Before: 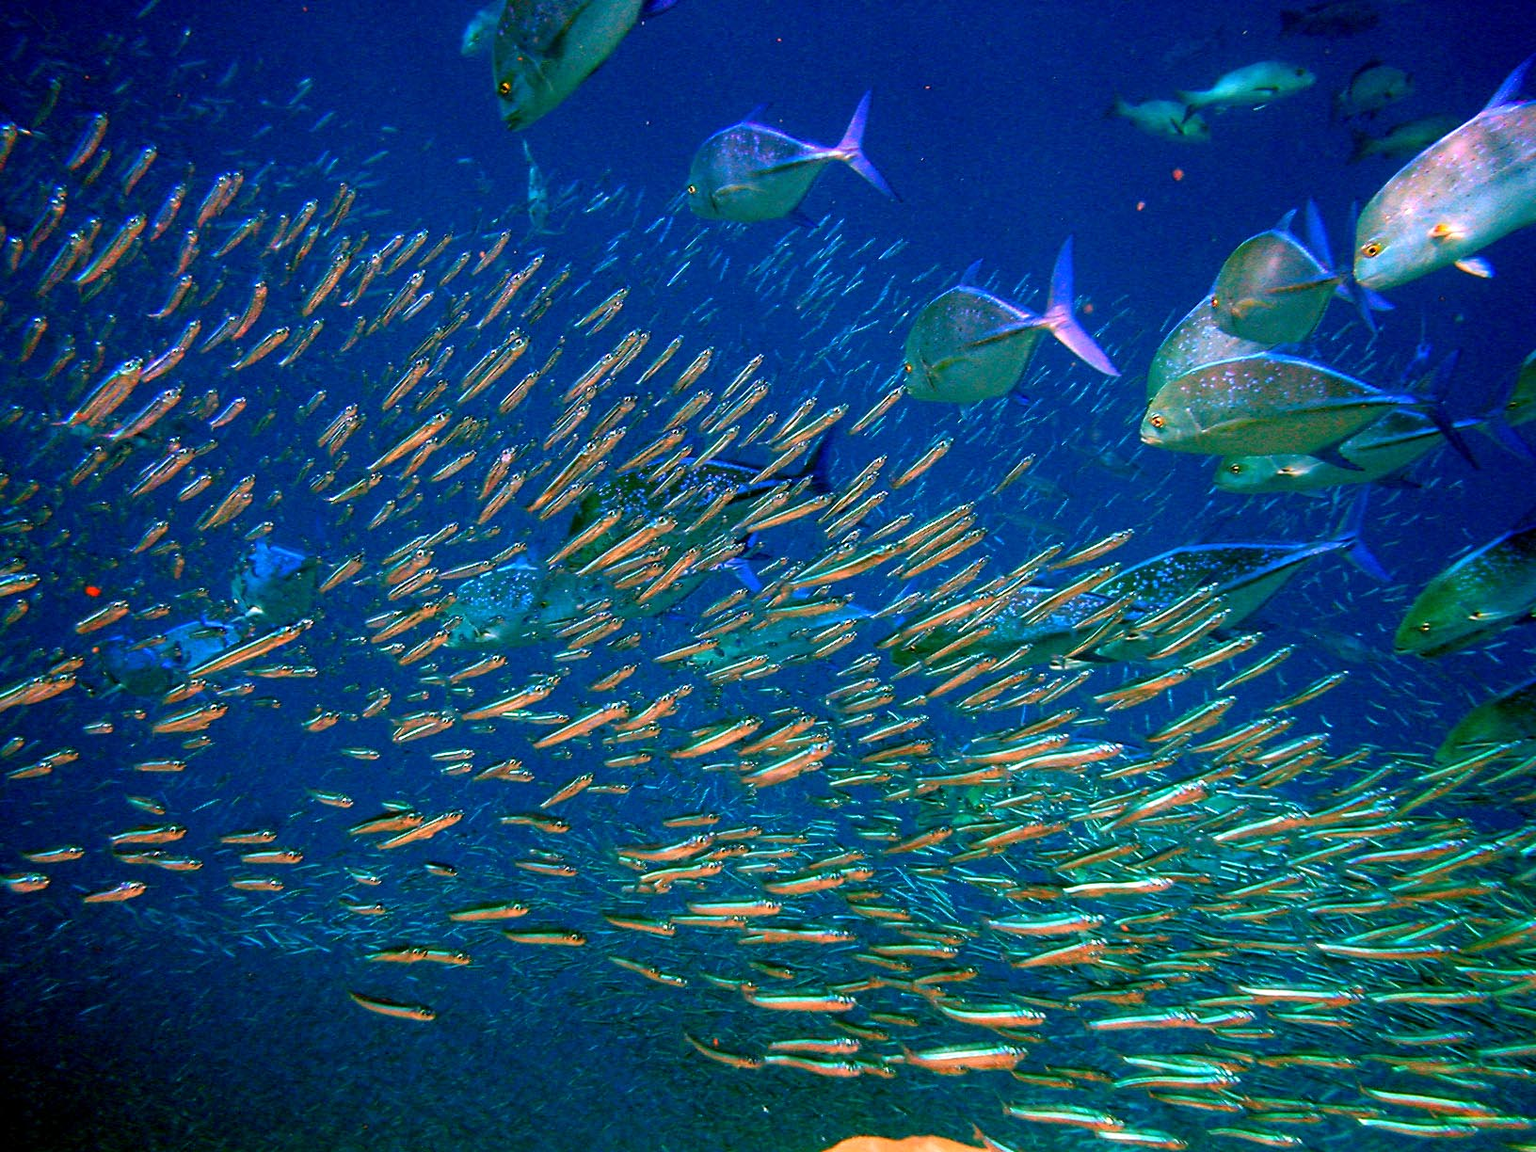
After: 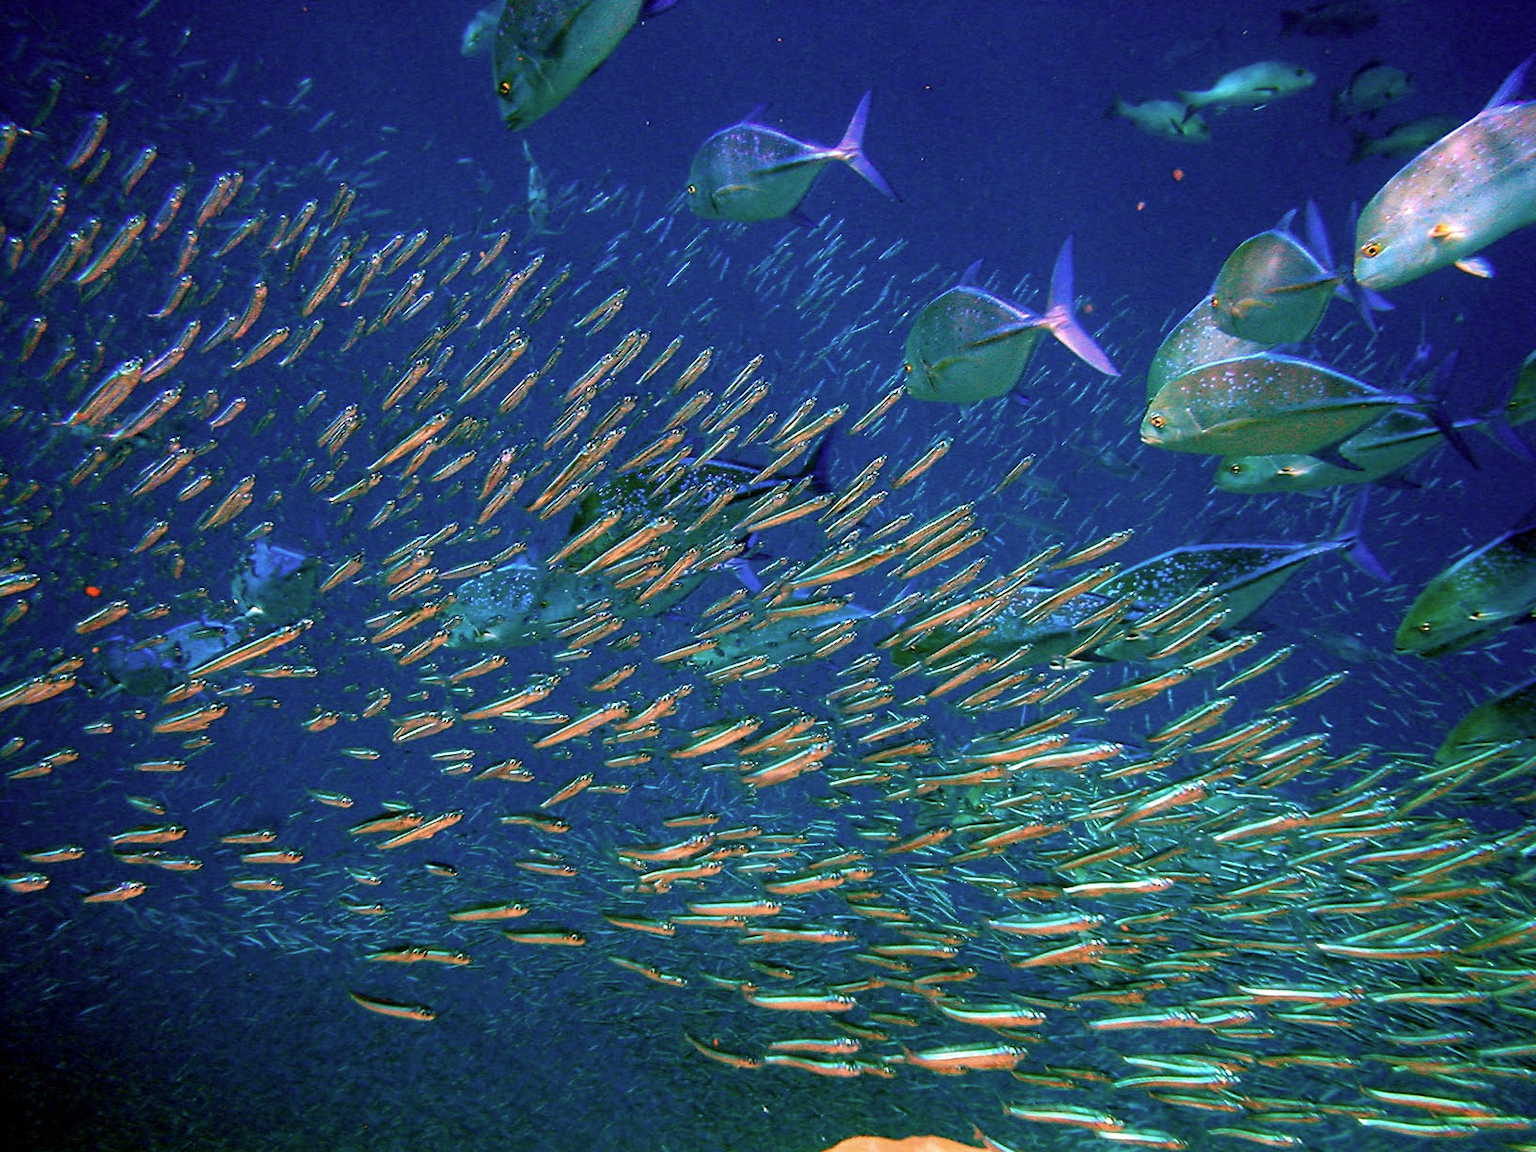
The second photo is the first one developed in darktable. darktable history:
color correction: highlights b* -0.015, saturation 0.83
